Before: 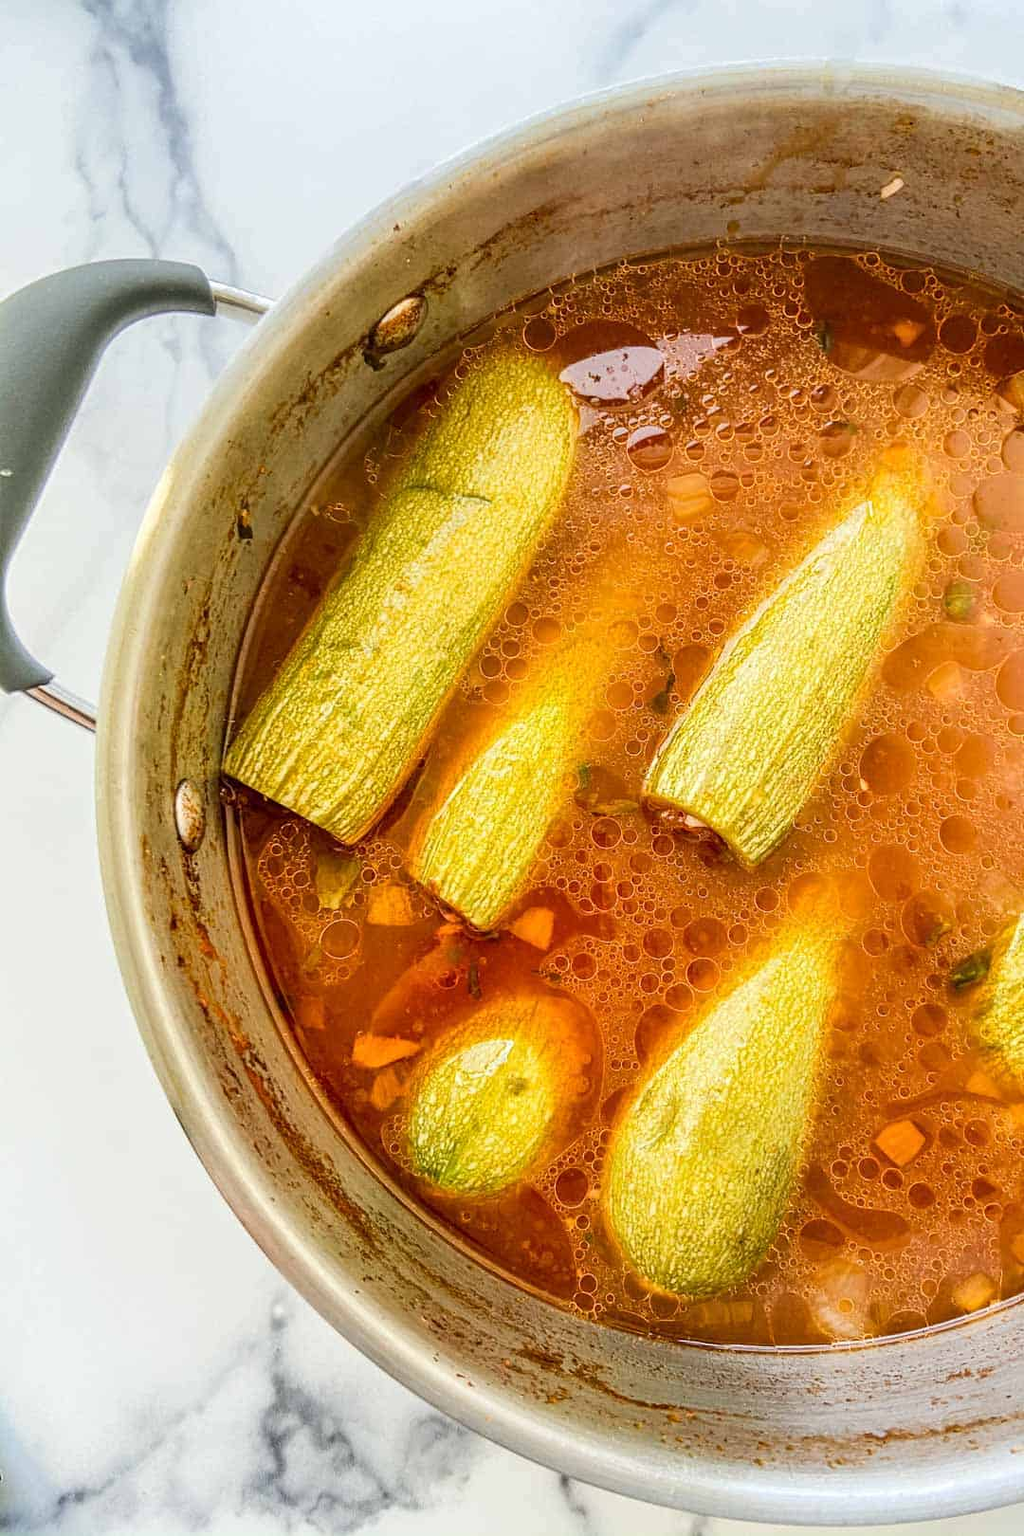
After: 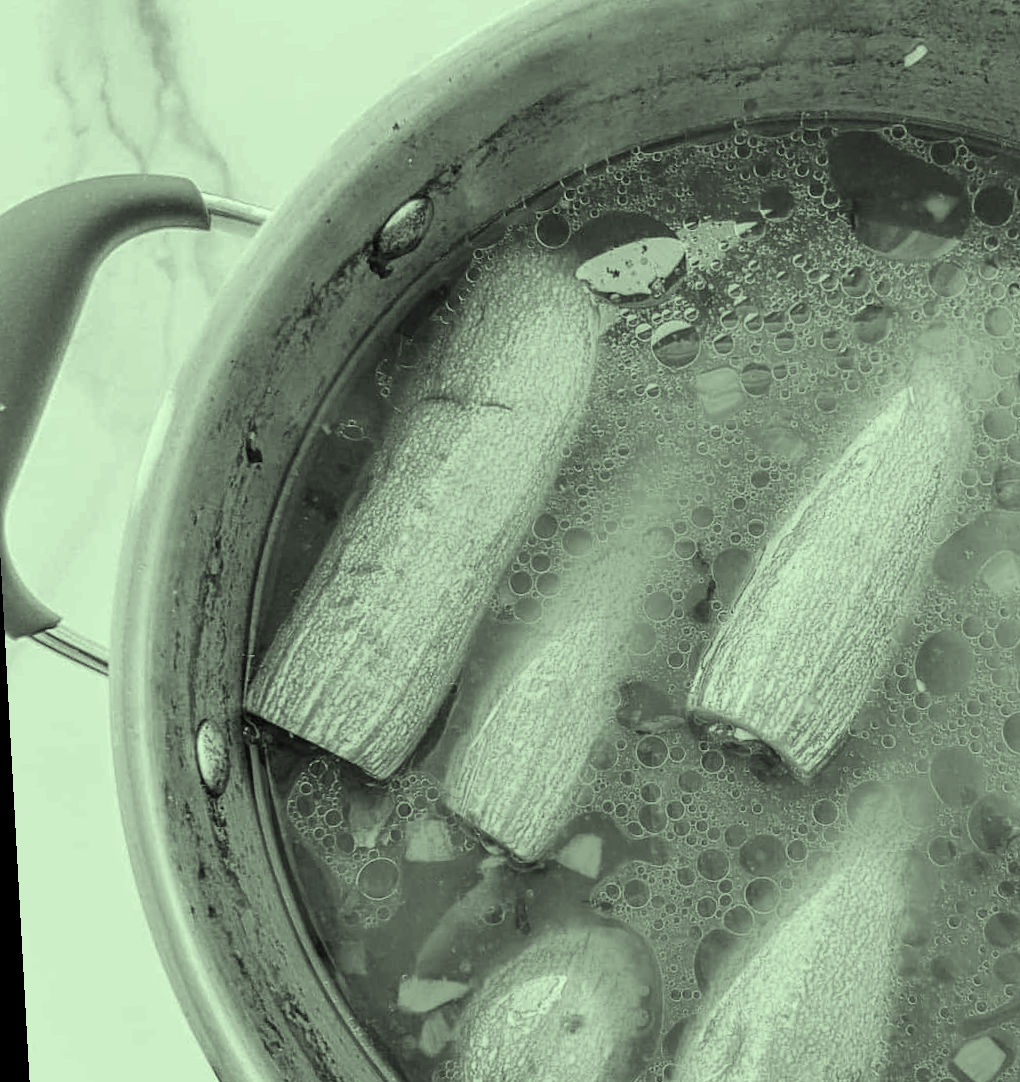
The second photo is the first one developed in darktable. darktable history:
crop: left 3.015%, top 8.969%, right 9.647%, bottom 26.457%
rotate and perspective: rotation -3.18°, automatic cropping off
white balance: red 1.127, blue 0.943
color correction: highlights a* -10.77, highlights b* 9.8, saturation 1.72
color calibration: output gray [0.21, 0.42, 0.37, 0], gray › normalize channels true, illuminant same as pipeline (D50), adaptation XYZ, x 0.346, y 0.359, gamut compression 0
